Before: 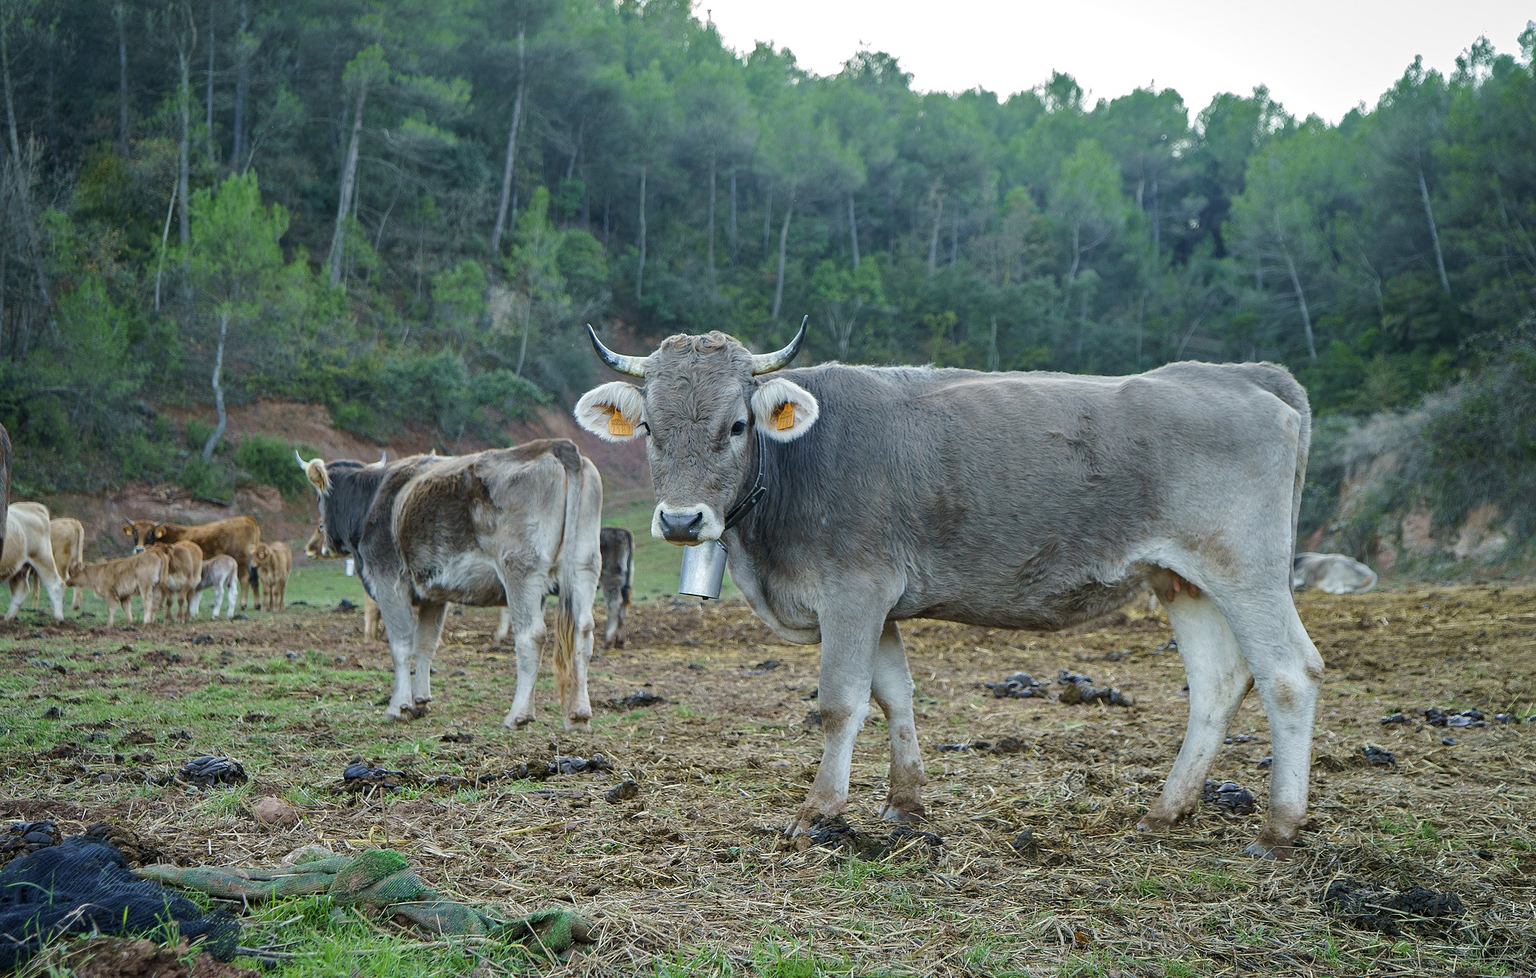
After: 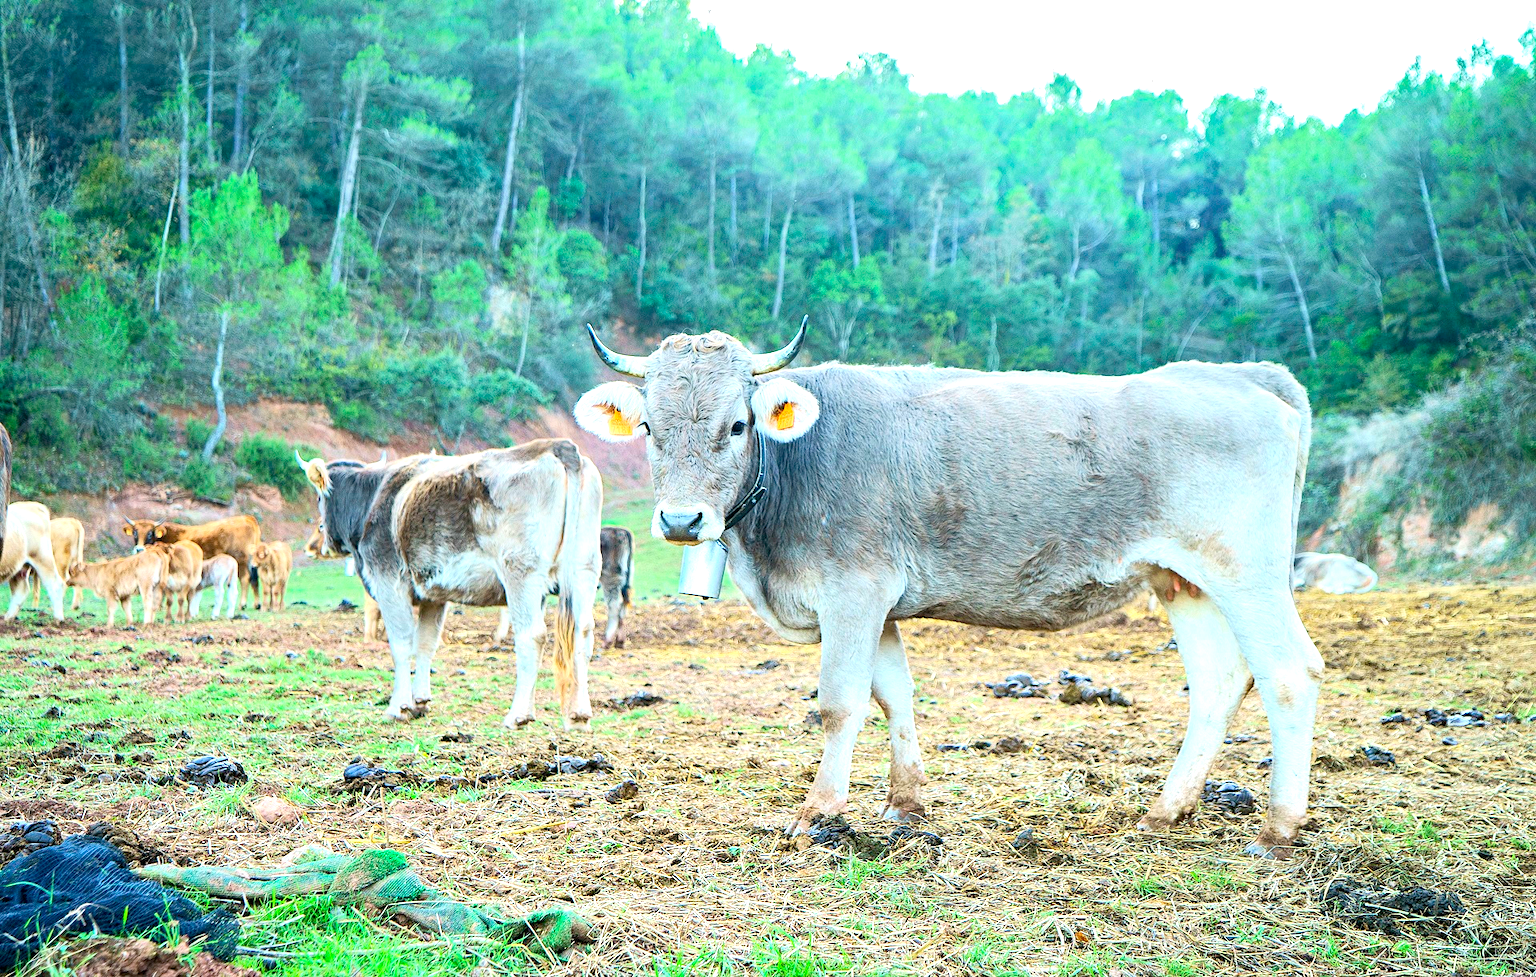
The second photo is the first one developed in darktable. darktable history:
contrast brightness saturation: contrast 0.201, brightness 0.163, saturation 0.217
exposure: black level correction 0.001, exposure 1.399 EV, compensate highlight preservation false
